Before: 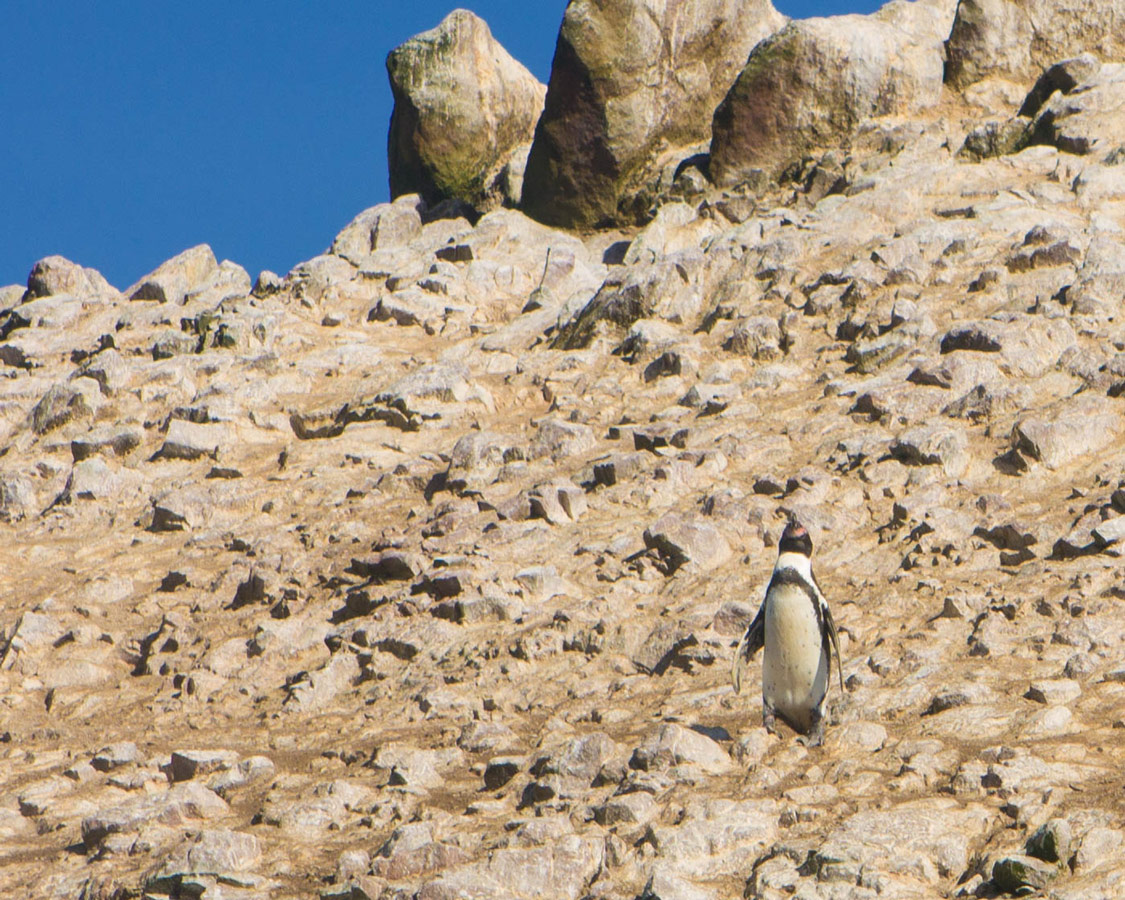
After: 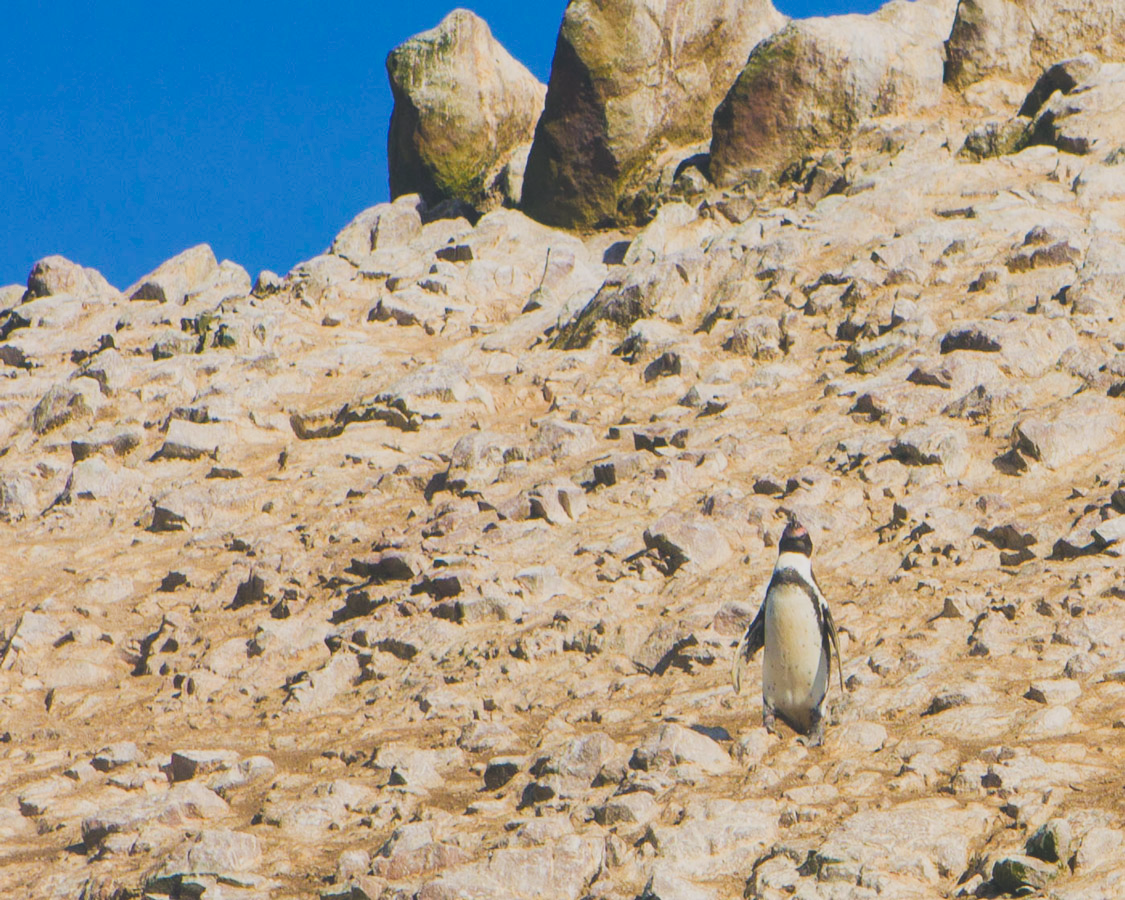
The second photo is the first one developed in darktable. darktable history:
filmic rgb: black relative exposure -5.08 EV, white relative exposure 4 EV, threshold 5.95 EV, hardness 2.9, contrast 1.183, highlights saturation mix -28.66%, enable highlight reconstruction true
exposure: black level correction -0.039, exposure 0.061 EV, compensate highlight preservation false
color balance rgb: shadows lift › chroma 2.051%, shadows lift › hue 247.12°, linear chroma grading › global chroma 8.688%, perceptual saturation grading › global saturation 20%, perceptual saturation grading › highlights -24.909%, perceptual saturation grading › shadows 50.247%, global vibrance 20%
